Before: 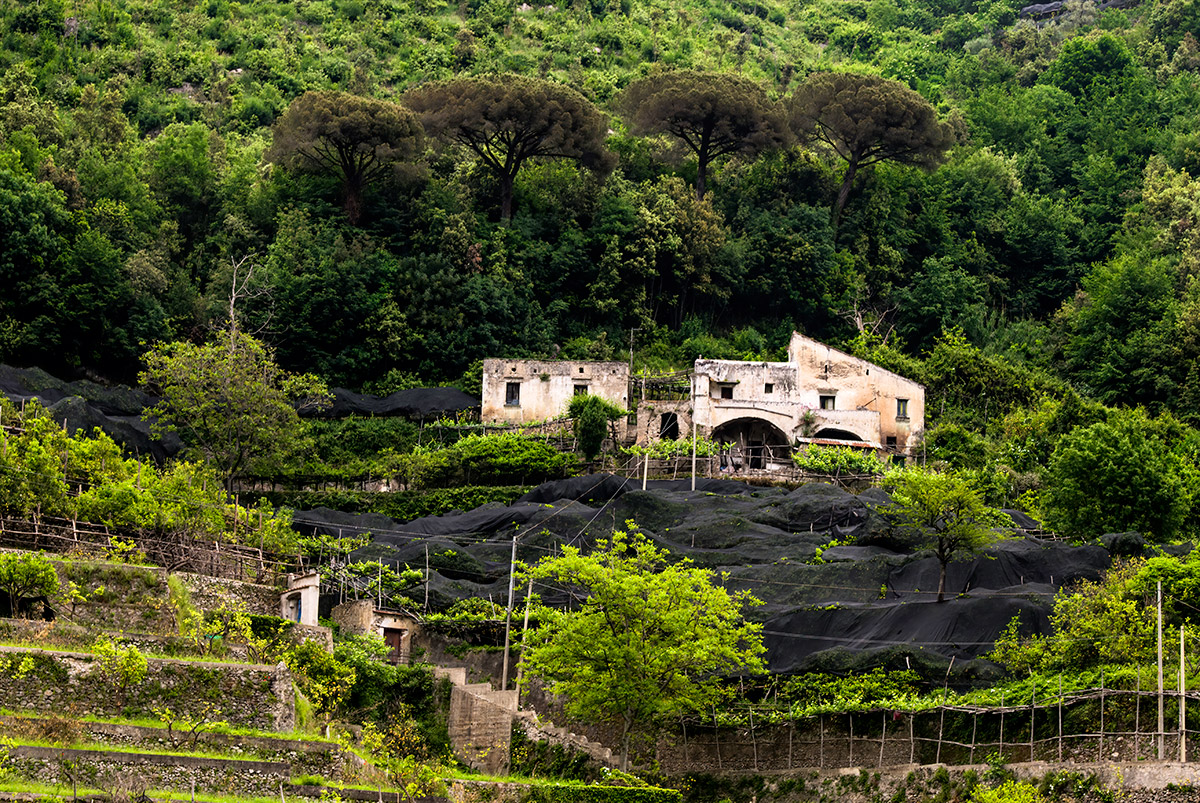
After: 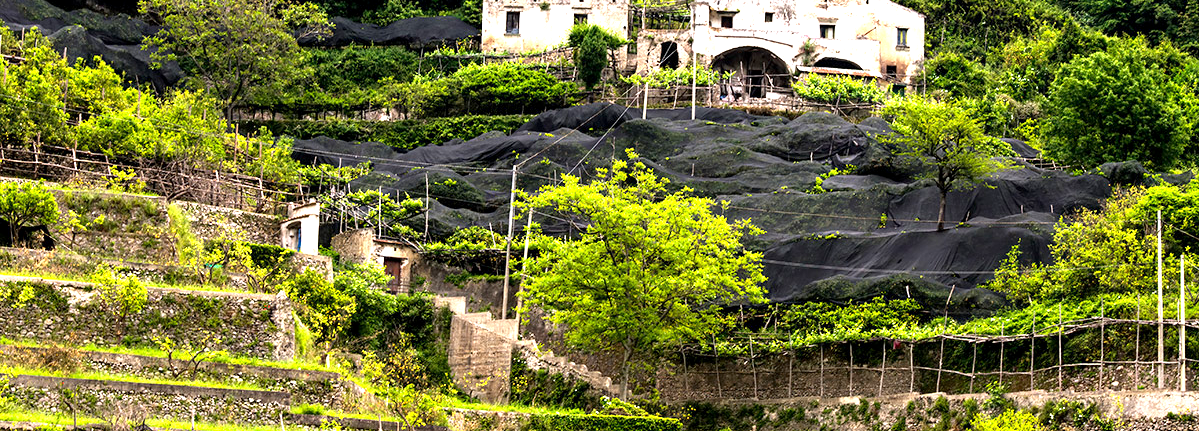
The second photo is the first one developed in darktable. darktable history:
crop and rotate: top 46.237%
exposure: black level correction 0.001, exposure 1.05 EV, compensate exposure bias true, compensate highlight preservation false
